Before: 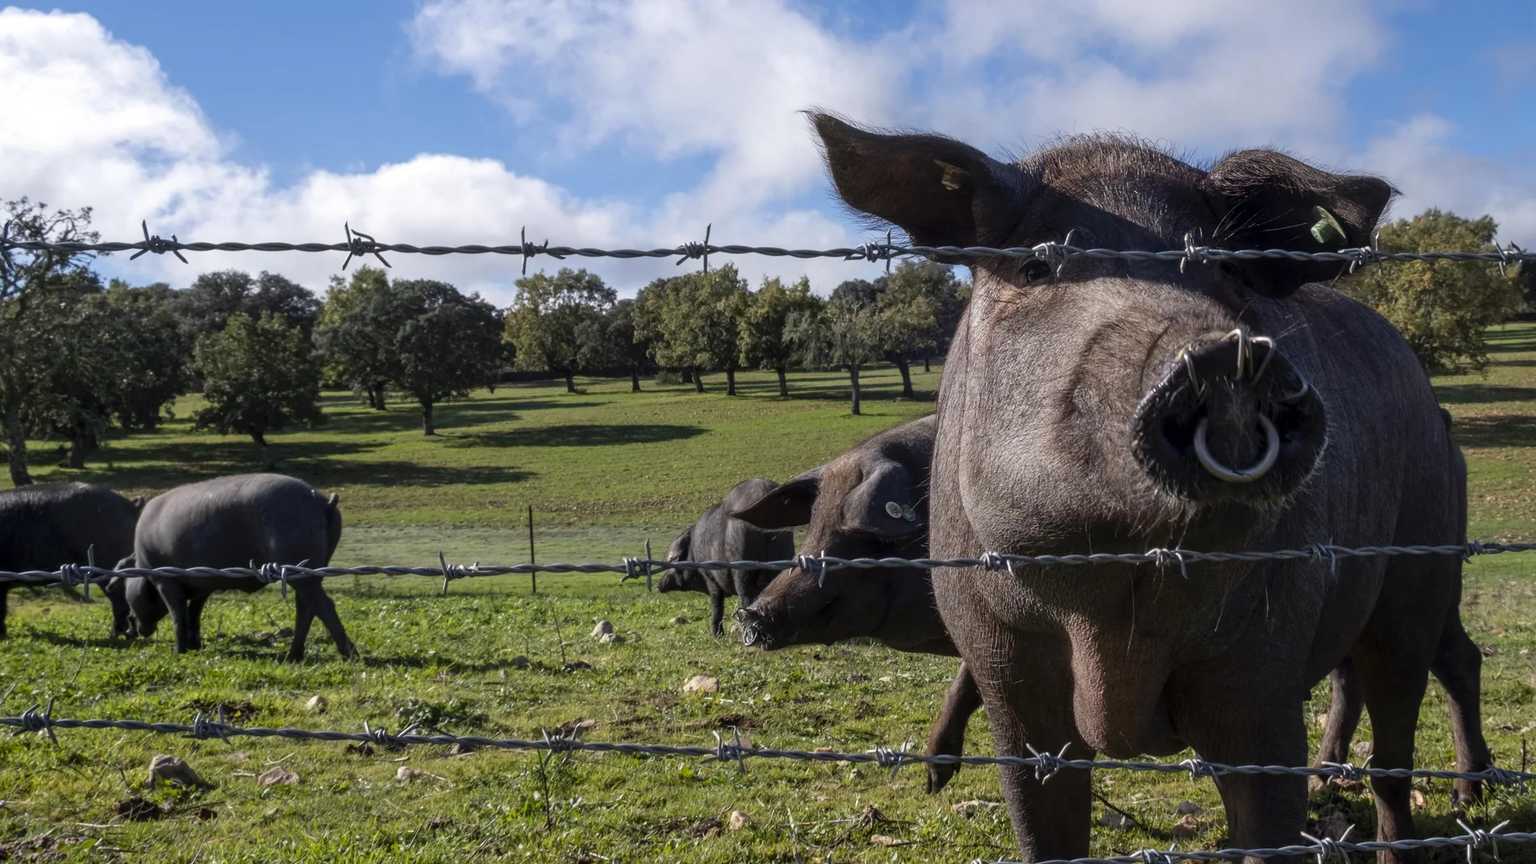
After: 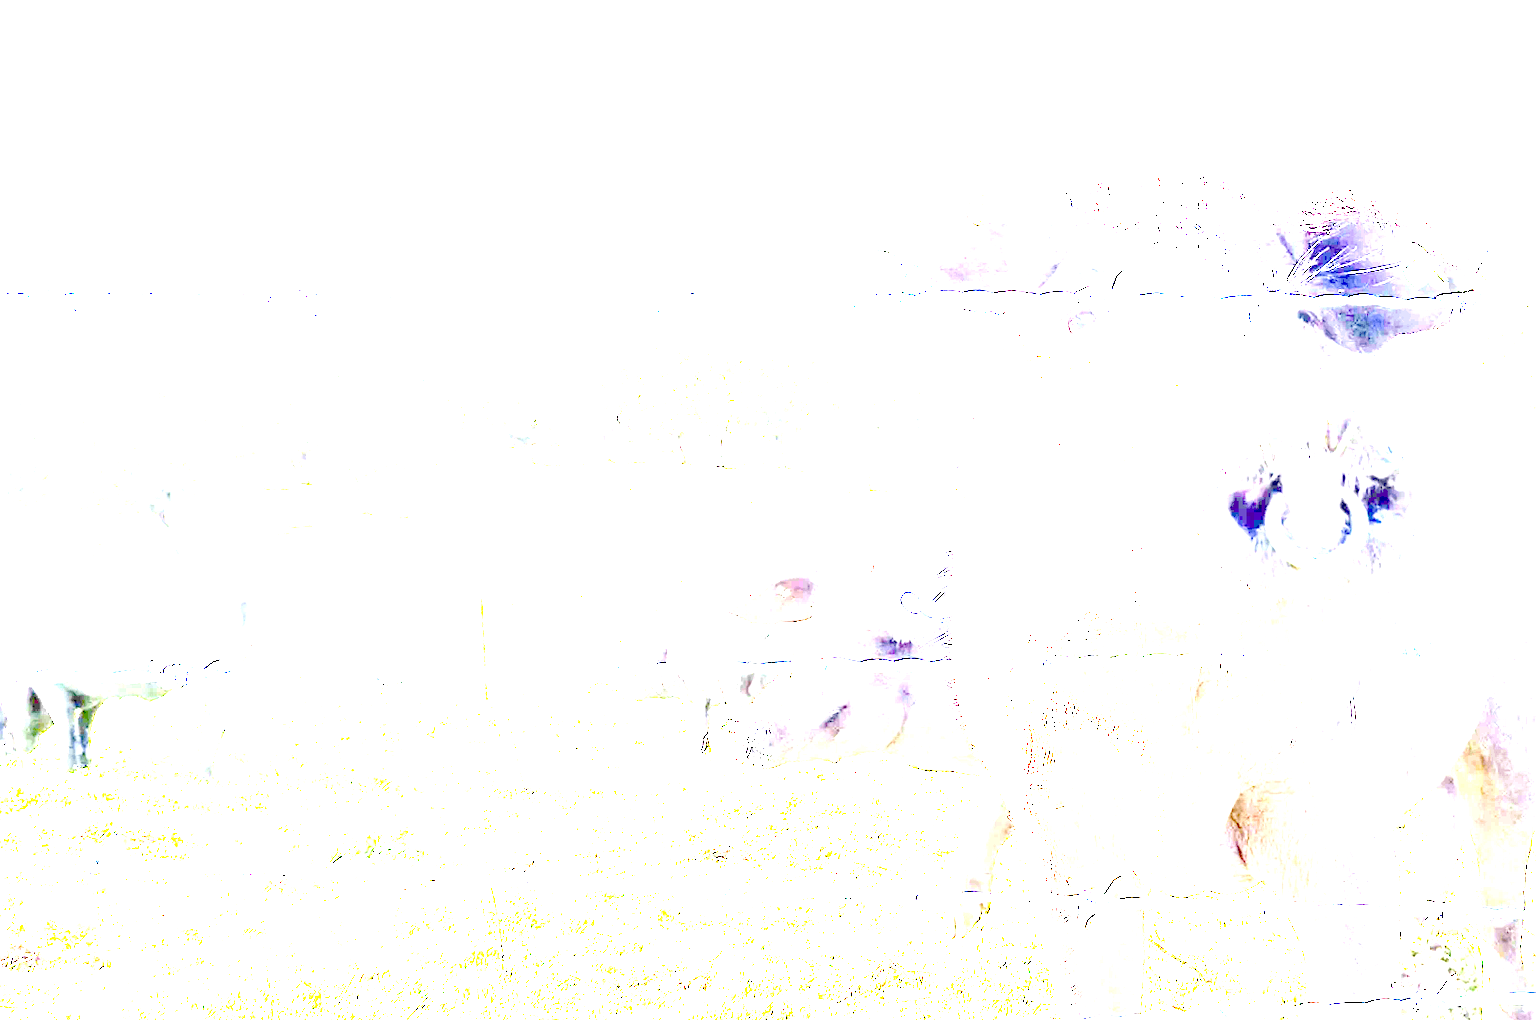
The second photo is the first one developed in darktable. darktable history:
exposure: exposure 7.972 EV, compensate highlight preservation false
crop: left 8.009%, right 7.371%
